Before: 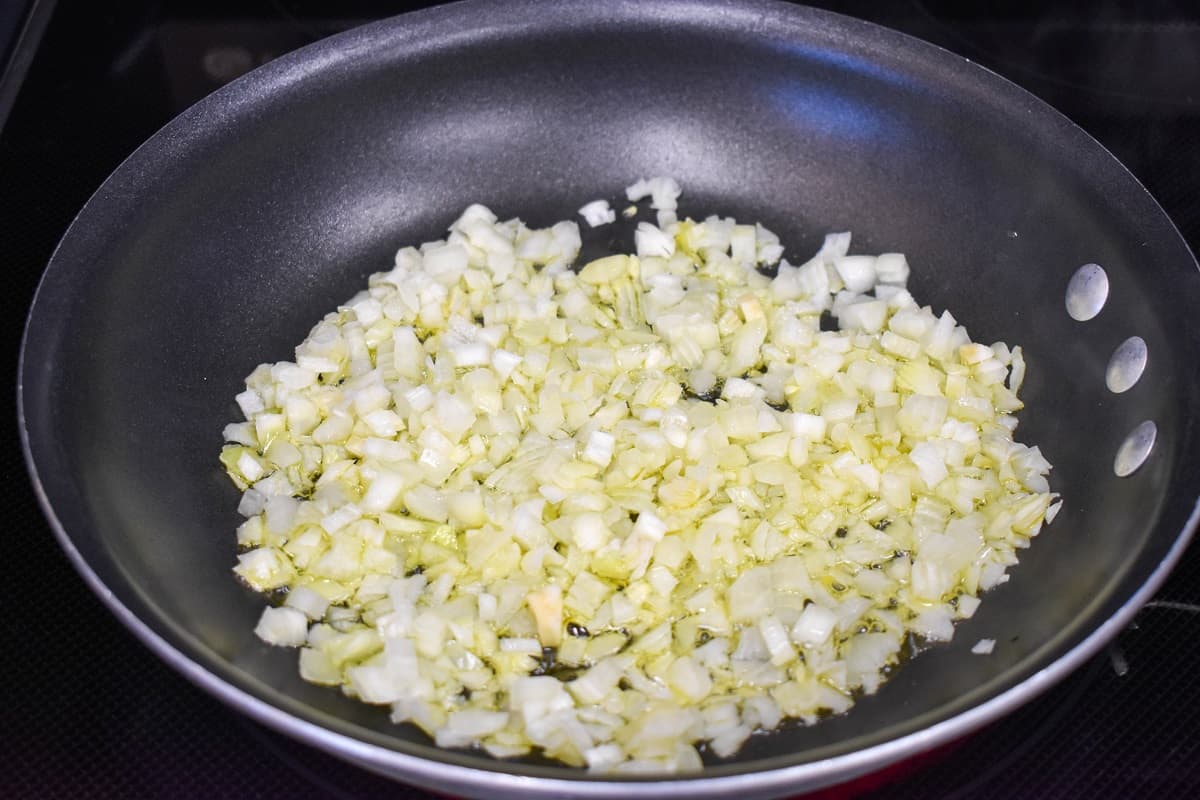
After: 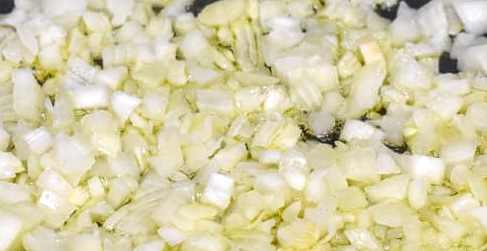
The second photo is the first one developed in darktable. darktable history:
local contrast: detail 130%
crop: left 31.806%, top 32.312%, right 27.606%, bottom 36.208%
